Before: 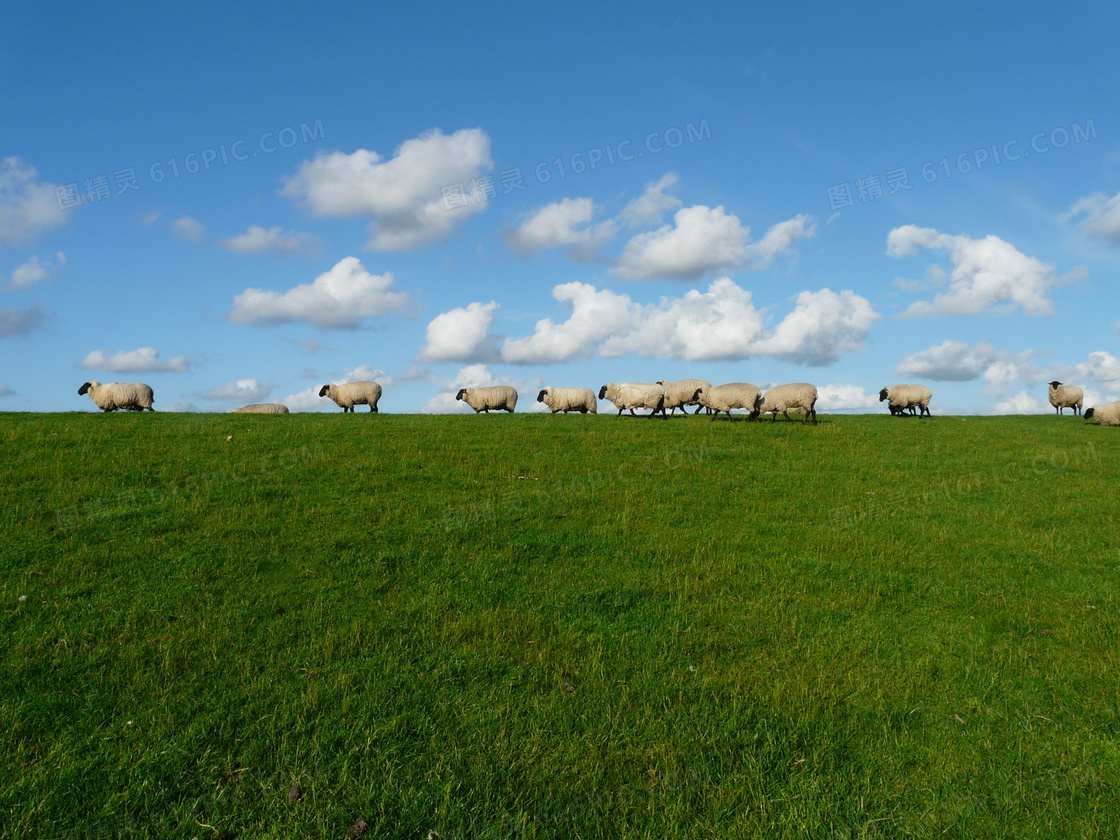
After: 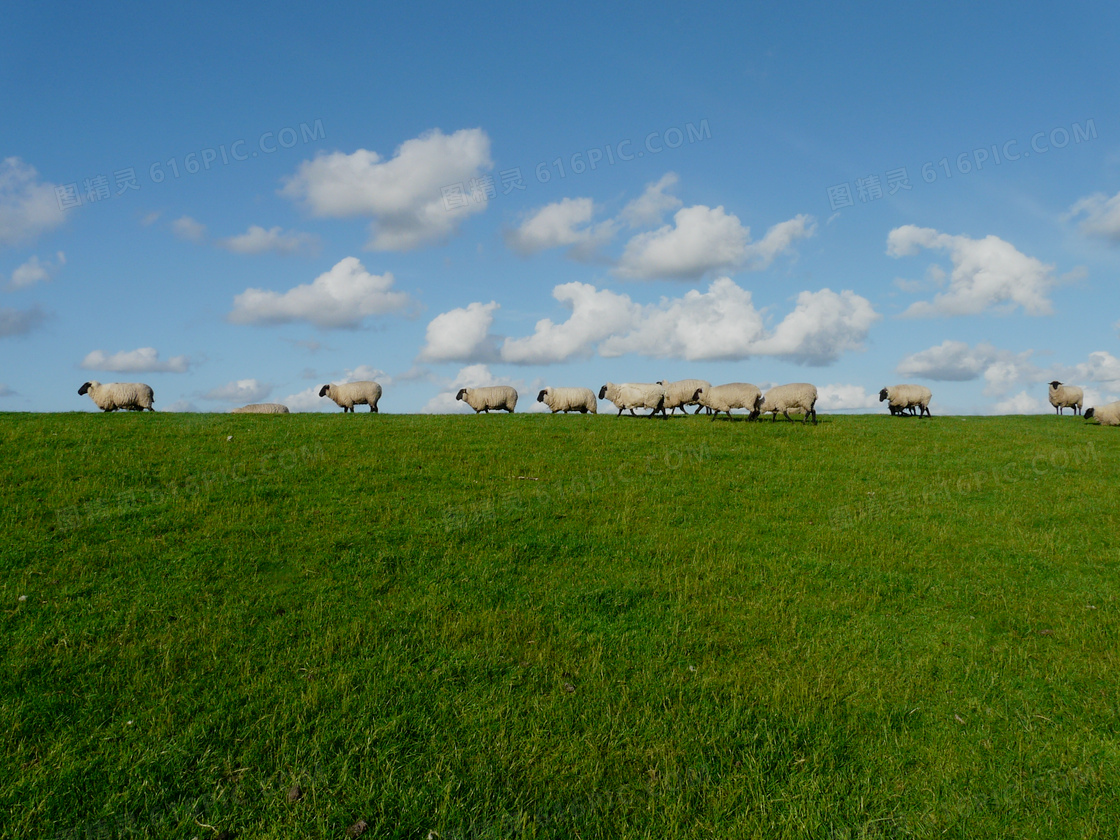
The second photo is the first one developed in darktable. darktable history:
filmic rgb: black relative exposure -14.98 EV, white relative exposure 3 EV, target black luminance 0%, hardness 9.2, latitude 98.22%, contrast 0.911, shadows ↔ highlights balance 0.734%, preserve chrominance no, color science v4 (2020), contrast in shadows soft, contrast in highlights soft
